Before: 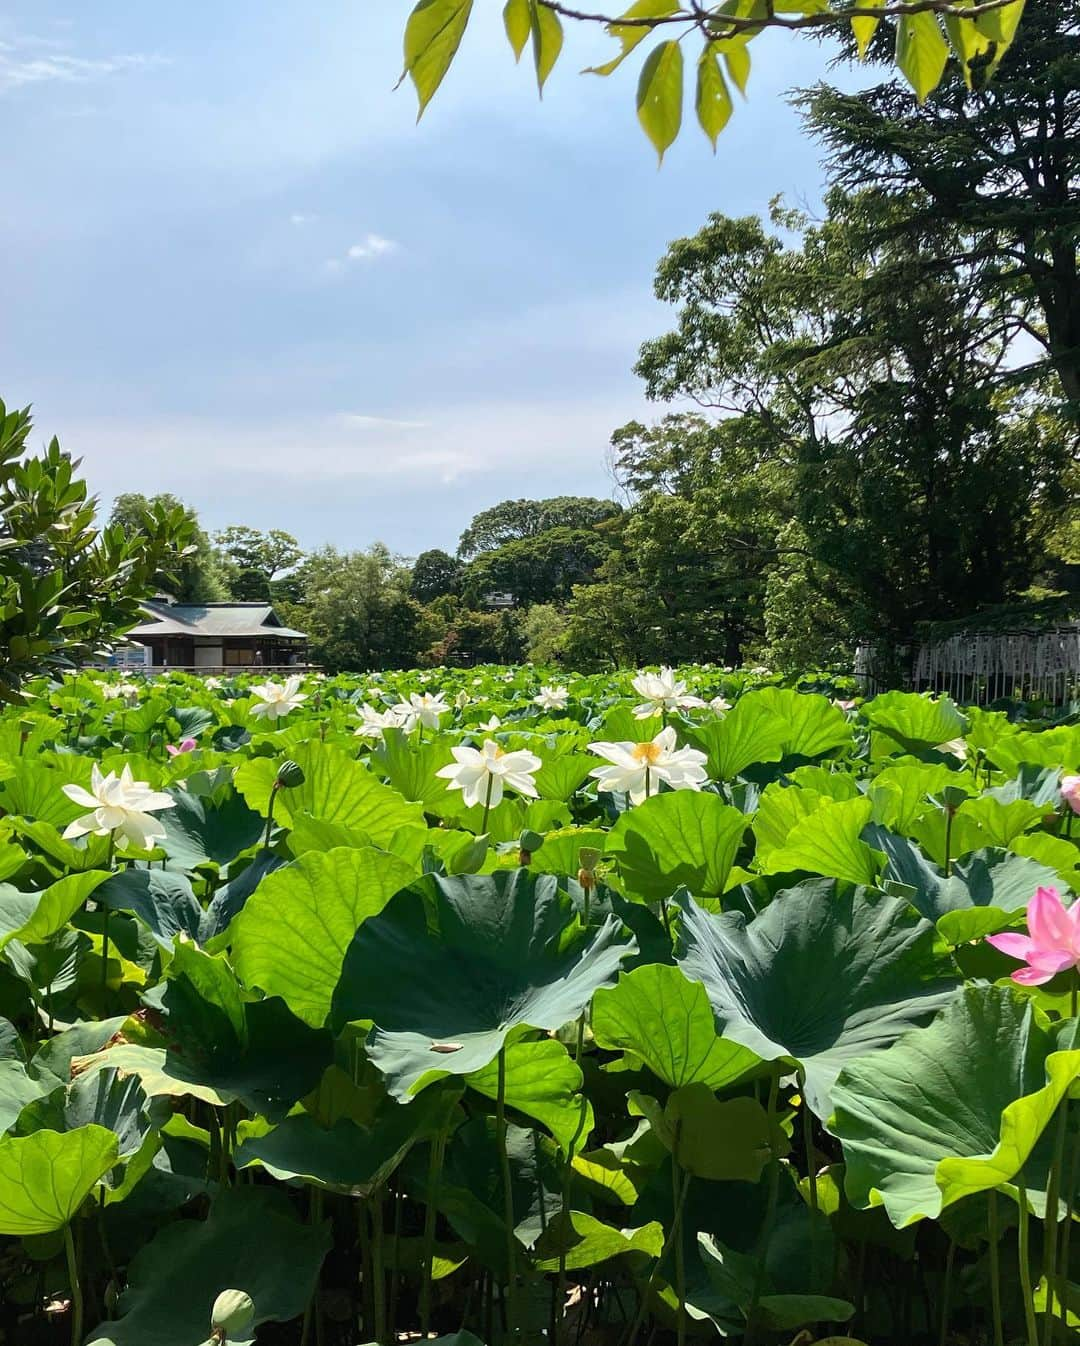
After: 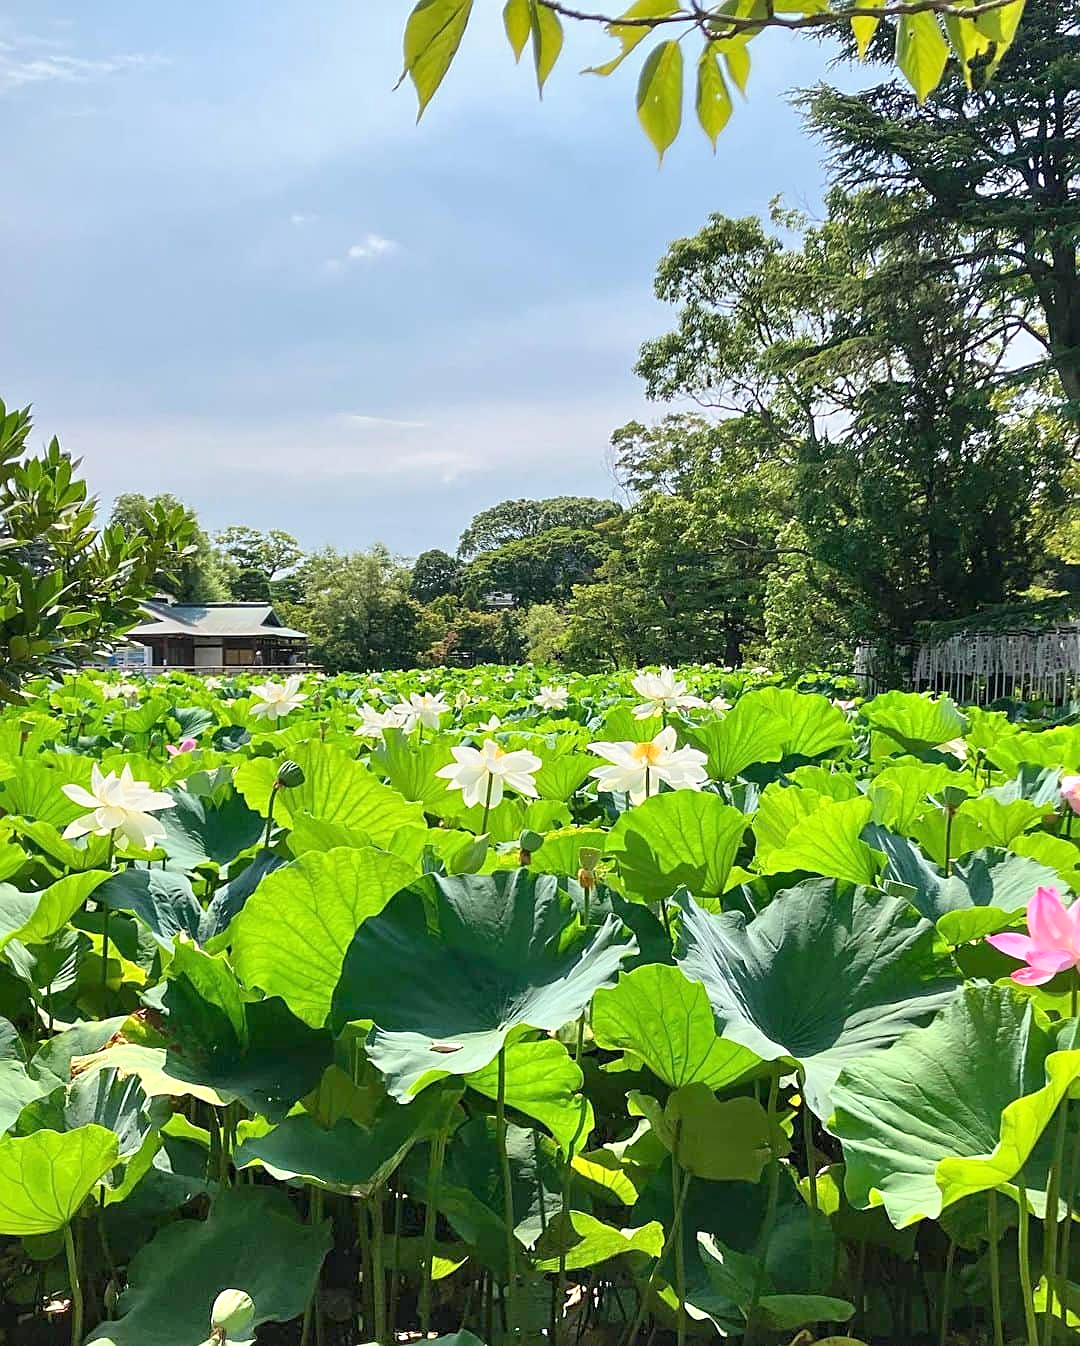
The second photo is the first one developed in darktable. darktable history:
sharpen: on, module defaults
tone equalizer: -8 EV 1.99 EV, -7 EV 1.99 EV, -6 EV 1.97 EV, -5 EV 1.97 EV, -4 EV 1.99 EV, -3 EV 1.47 EV, -2 EV 0.981 EV, -1 EV 0.497 EV, smoothing diameter 24.82%, edges refinement/feathering 8.52, preserve details guided filter
